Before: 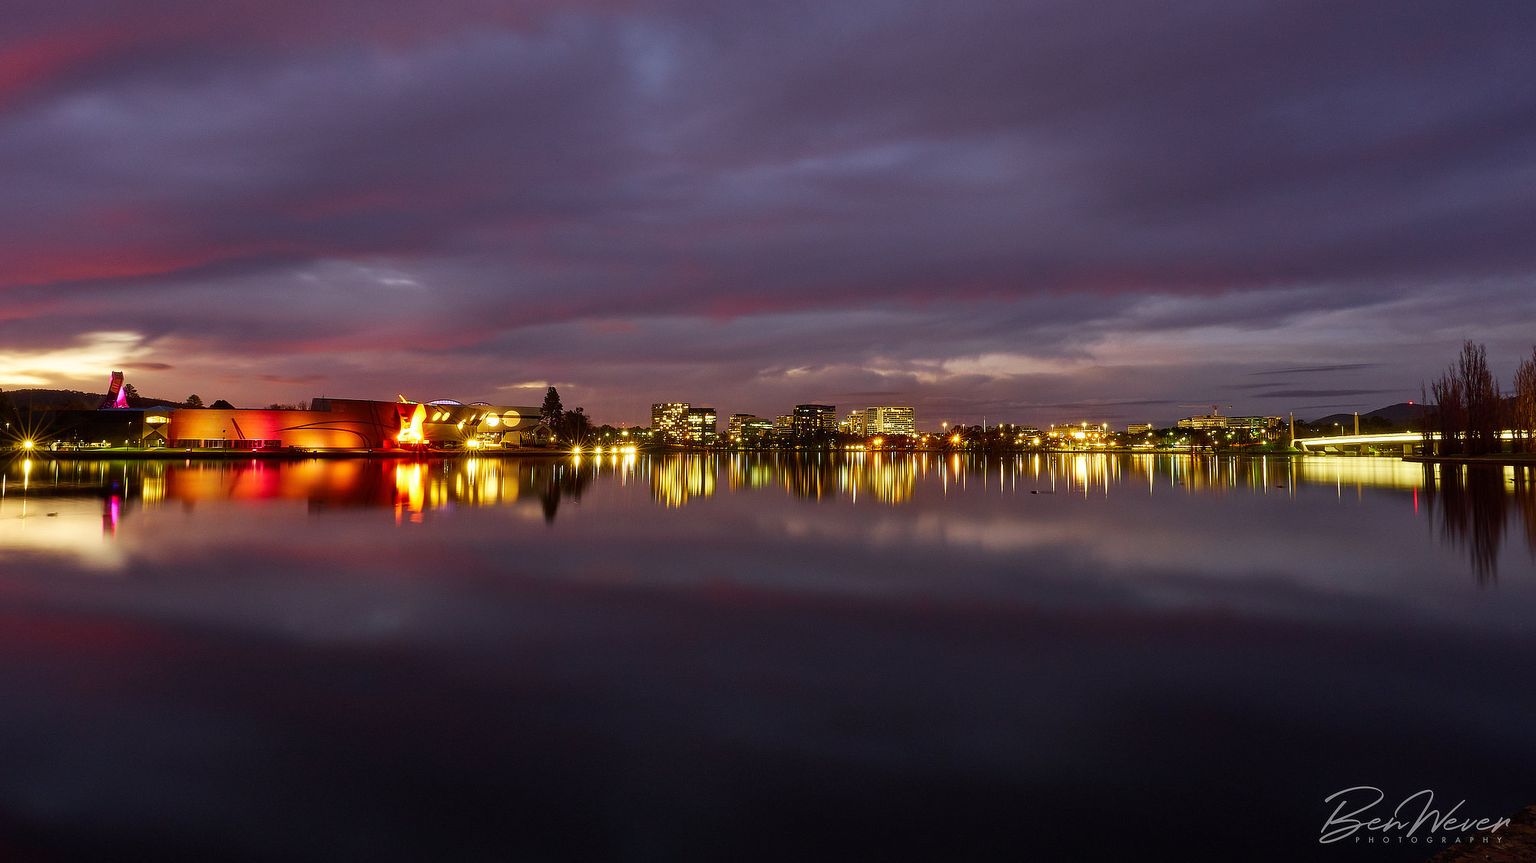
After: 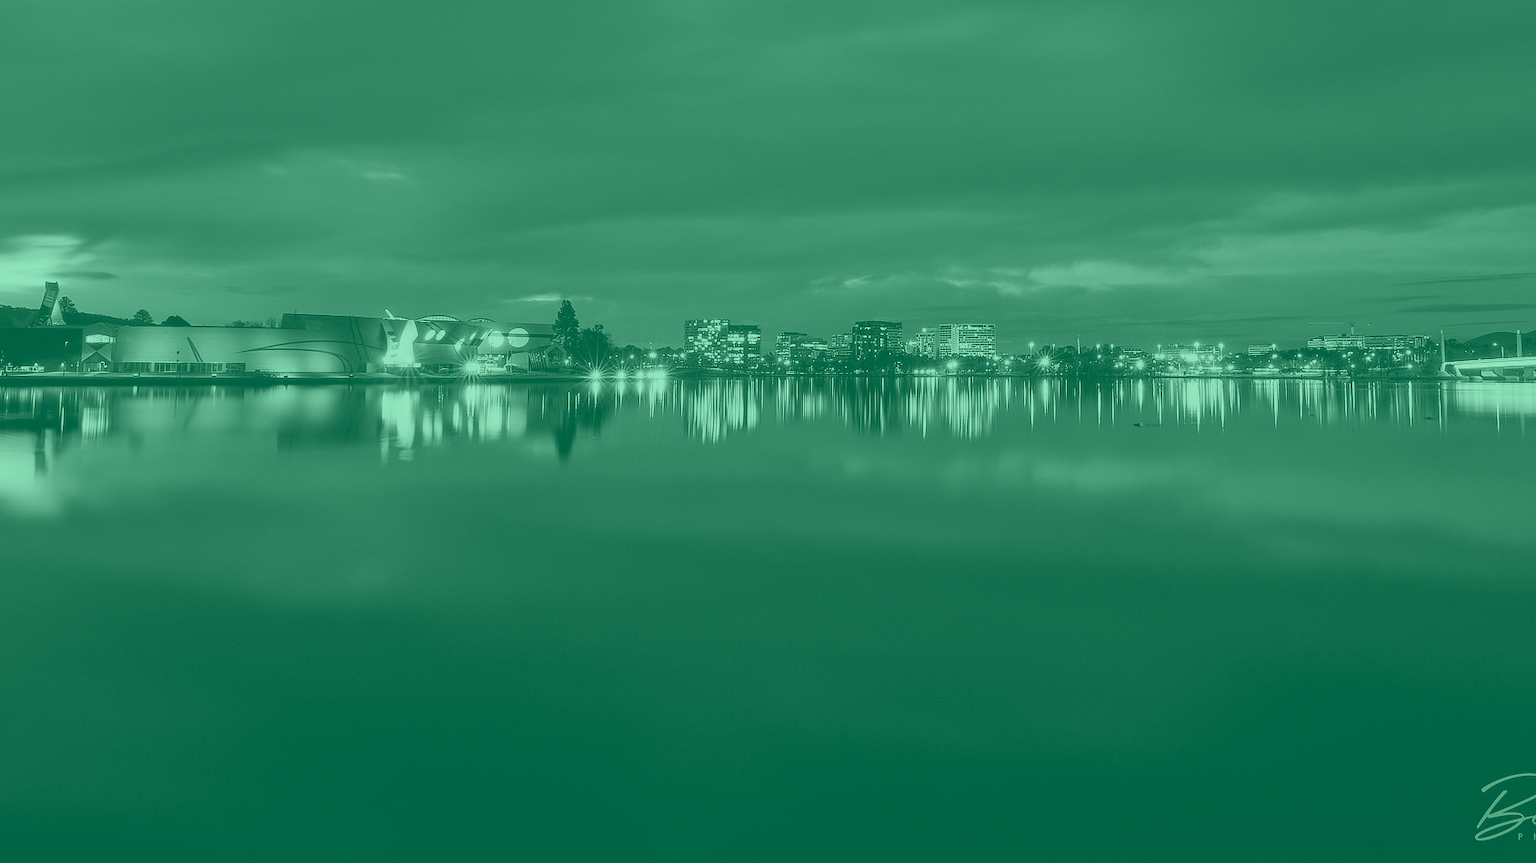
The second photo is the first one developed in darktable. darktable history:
white balance: red 1, blue 1
crop and rotate: left 4.842%, top 15.51%, right 10.668%
colorize: hue 147.6°, saturation 65%, lightness 21.64%
